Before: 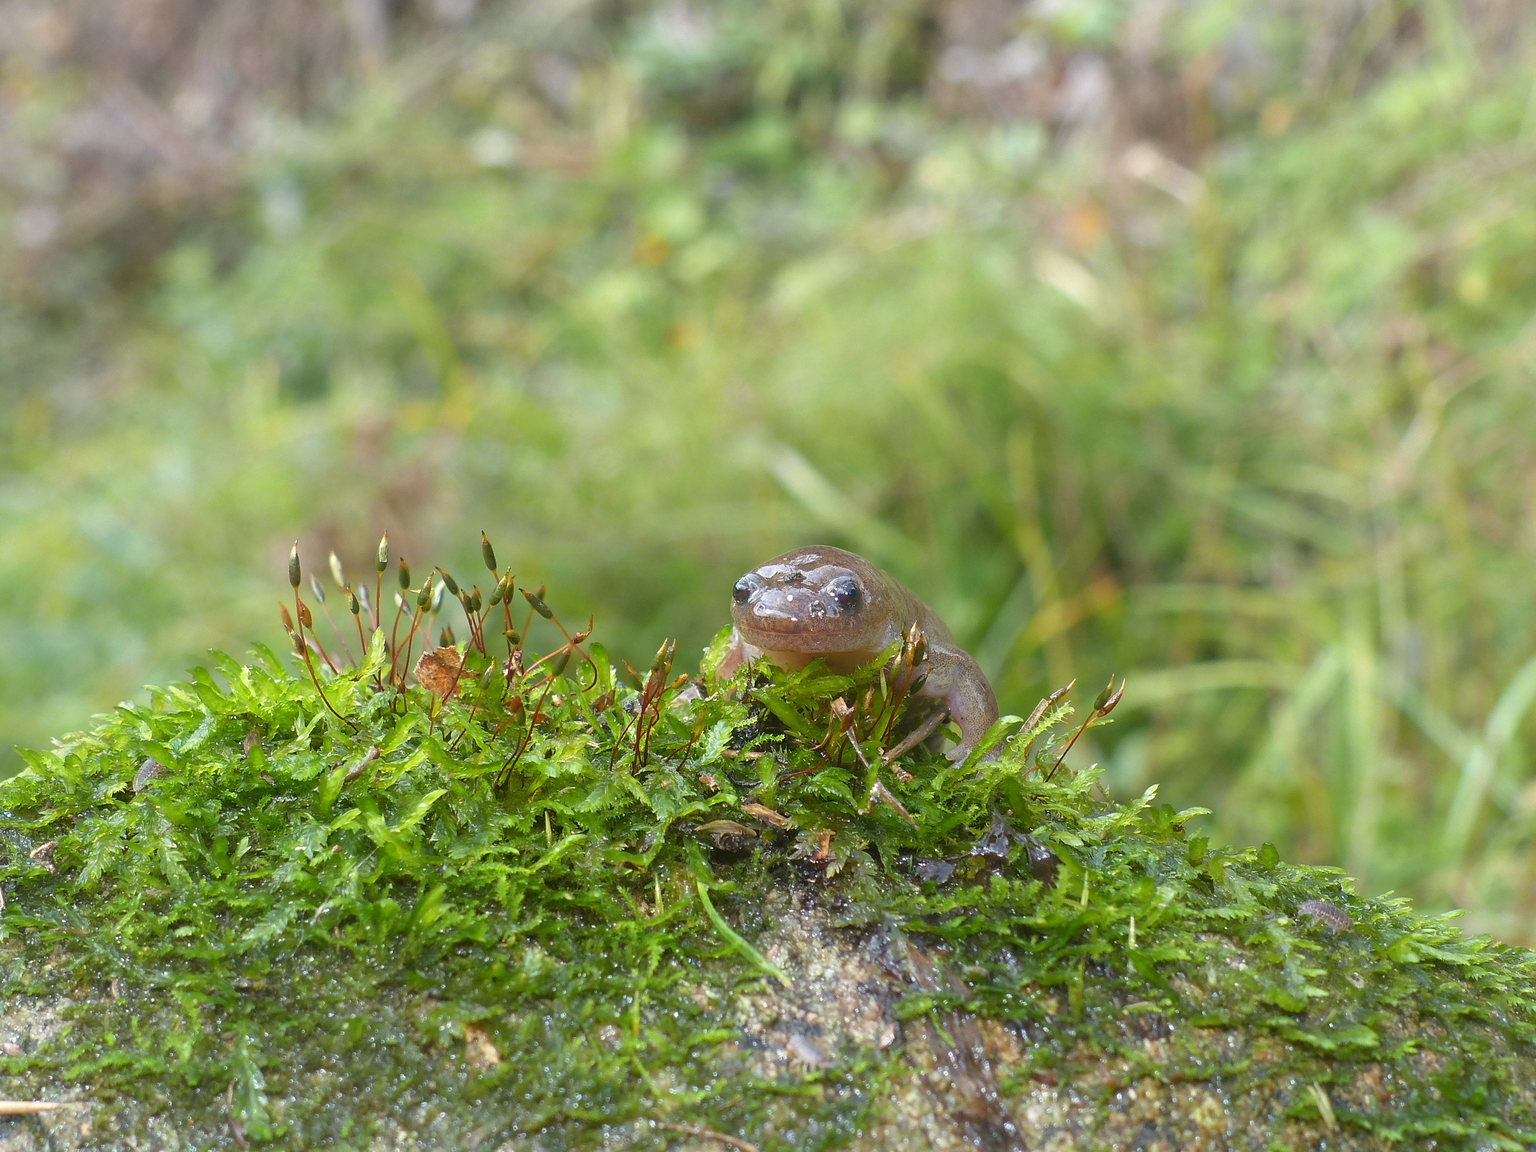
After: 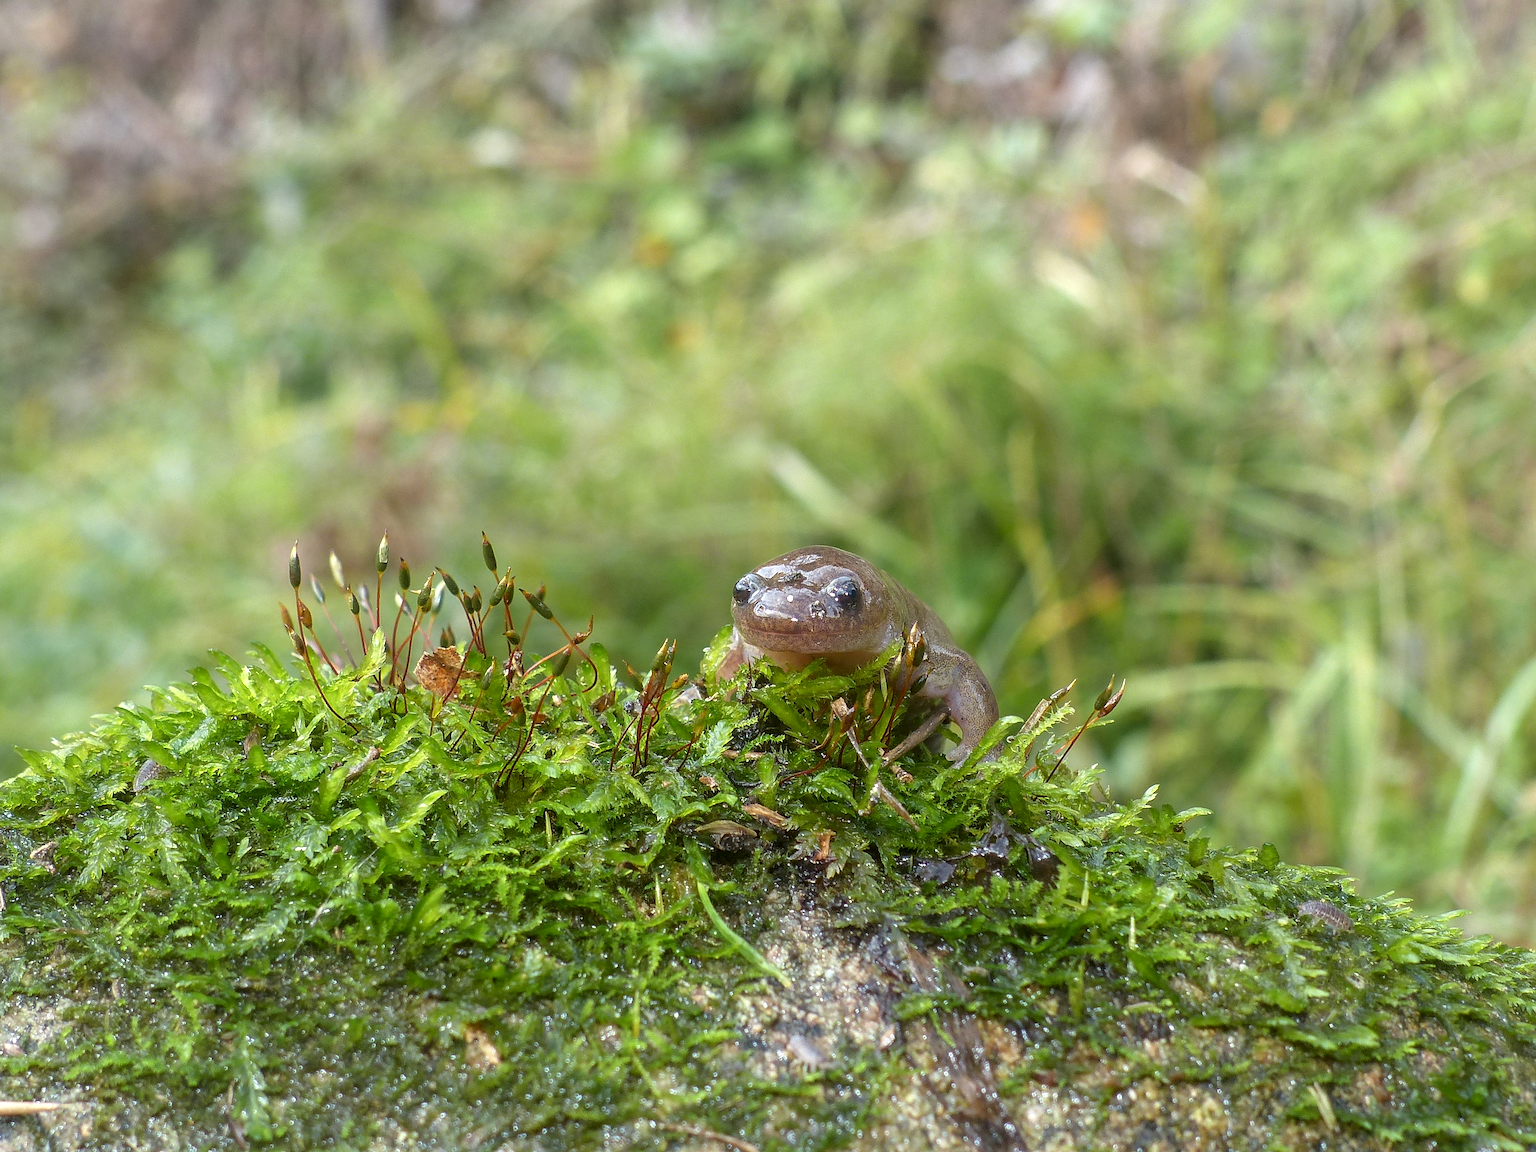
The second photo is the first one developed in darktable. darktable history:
sharpen: radius 1.025, threshold 1.084
local contrast: detail 130%
